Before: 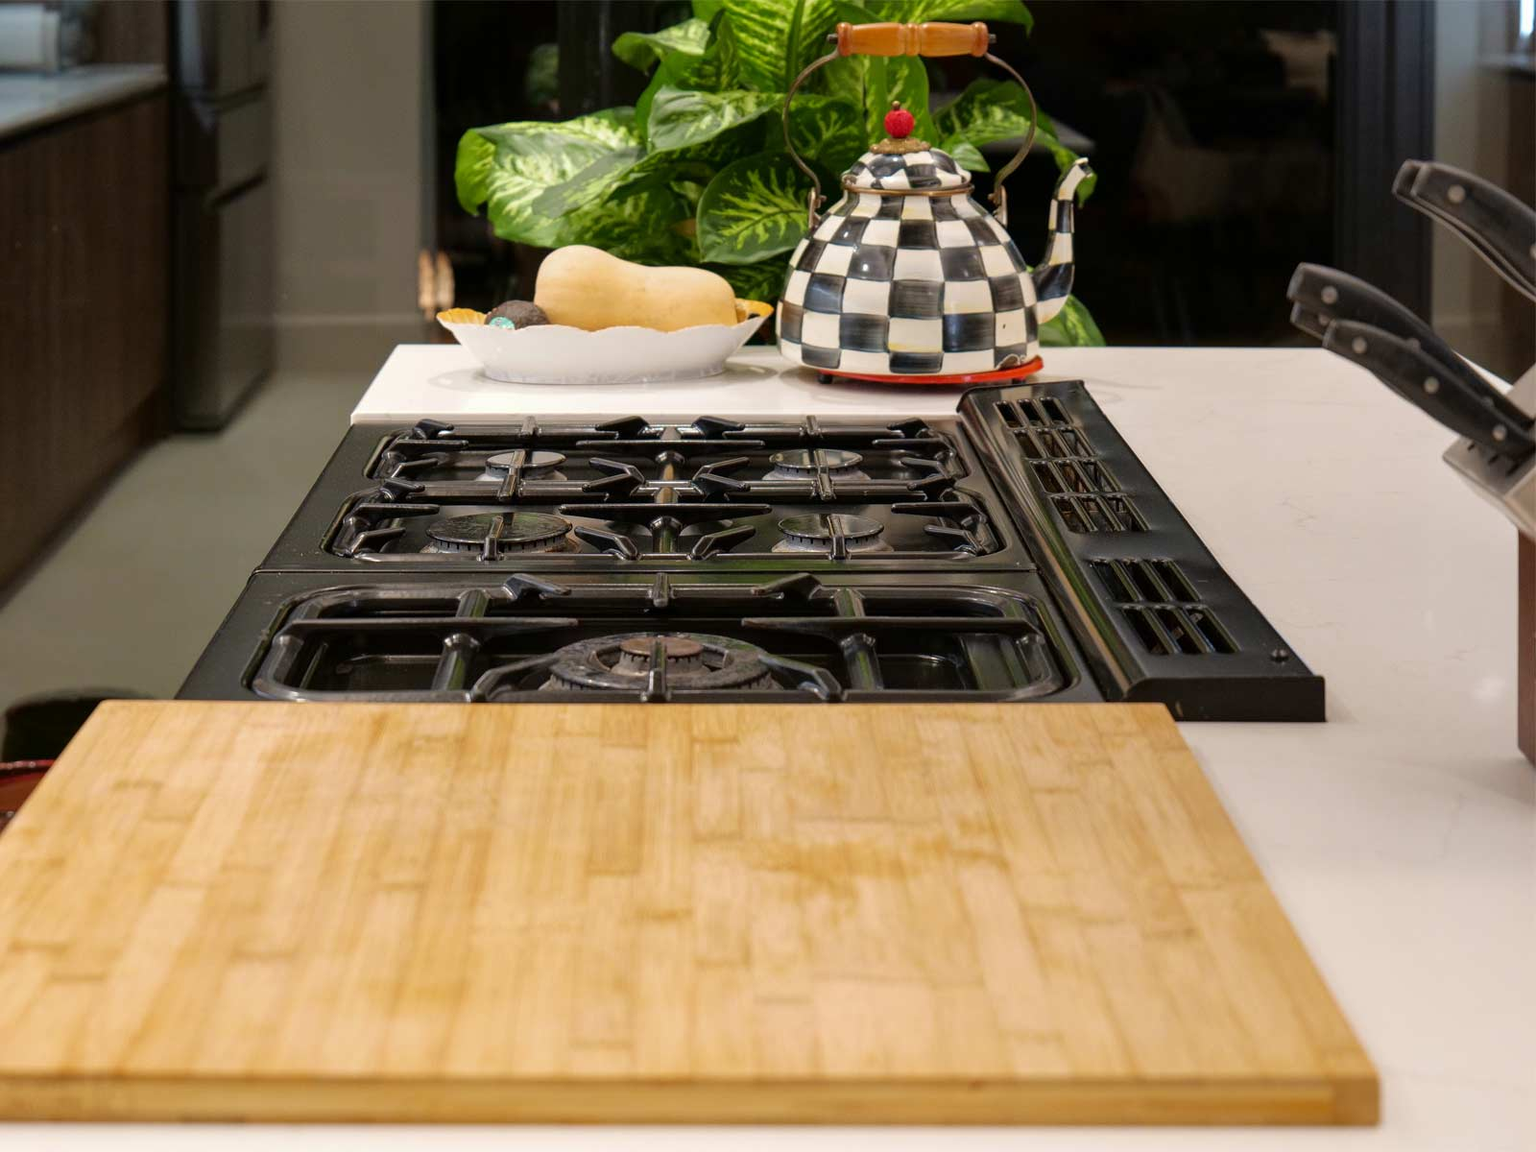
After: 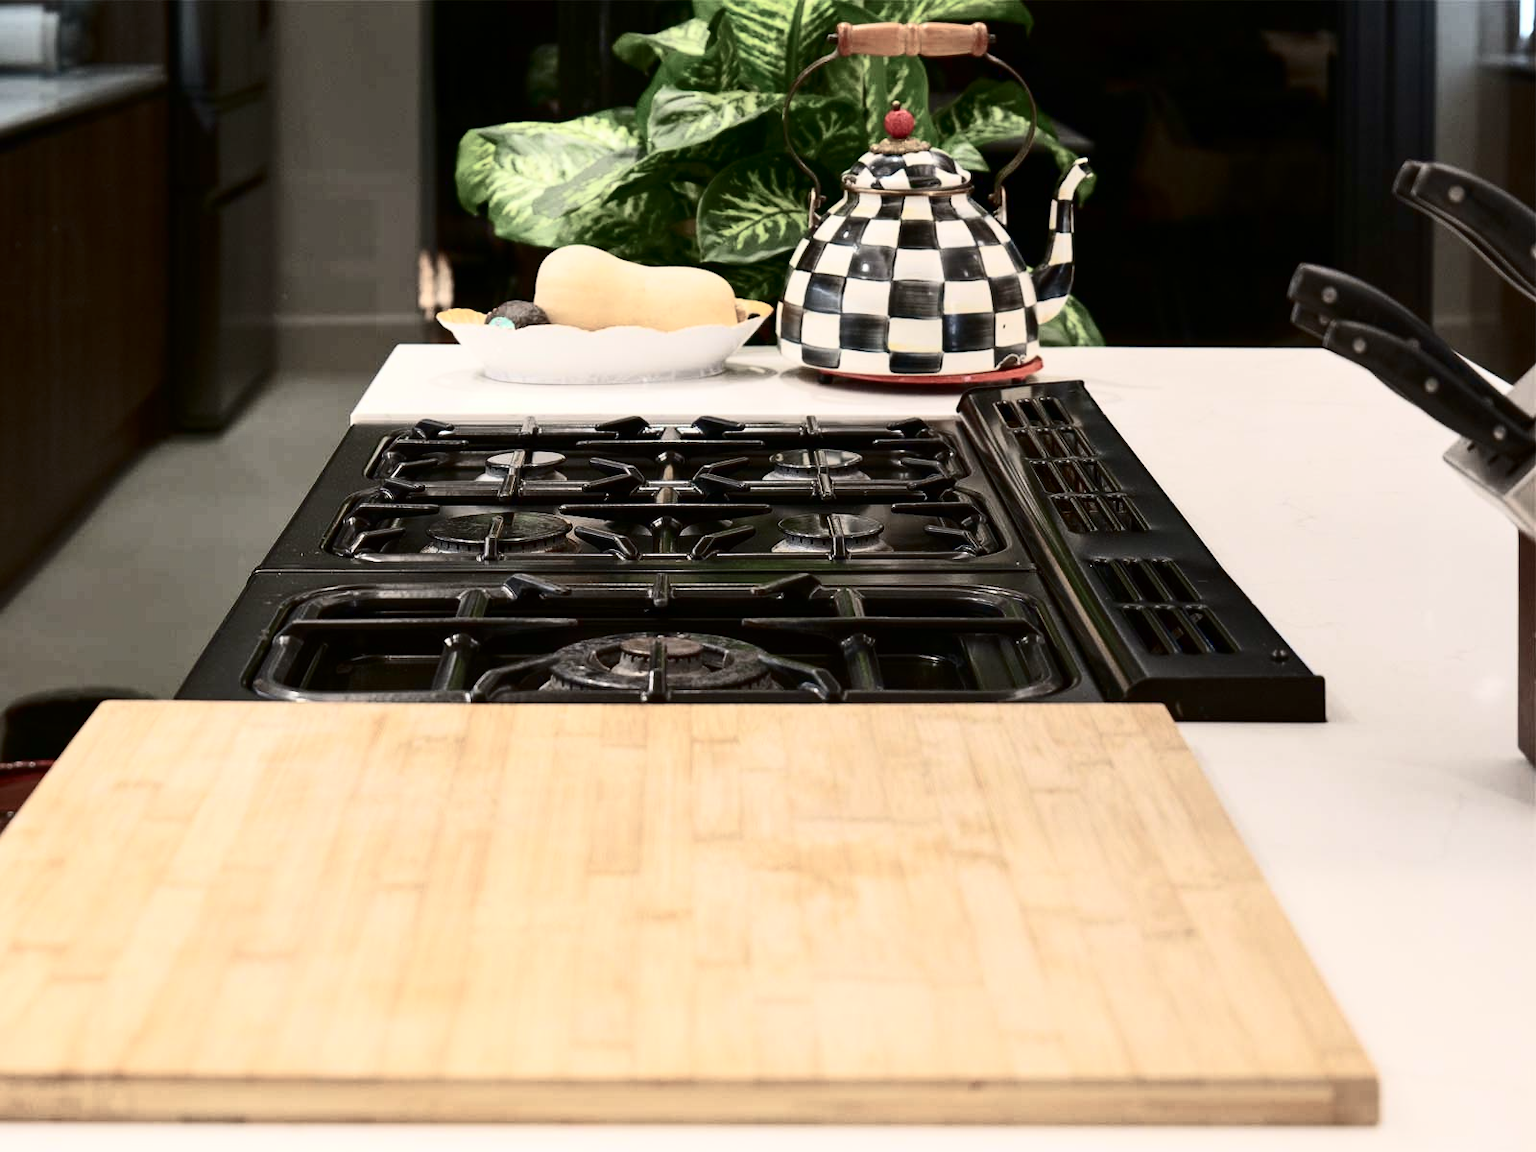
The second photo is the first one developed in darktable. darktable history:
contrast brightness saturation: contrast 0.401, brightness 0.05, saturation 0.245
color balance rgb: shadows lift › chroma 0.716%, shadows lift › hue 110.83°, linear chroma grading › global chroma 15.519%, perceptual saturation grading › global saturation -28.195%, perceptual saturation grading › highlights -20.755%, perceptual saturation grading › mid-tones -23.455%, perceptual saturation grading › shadows -24.062%
